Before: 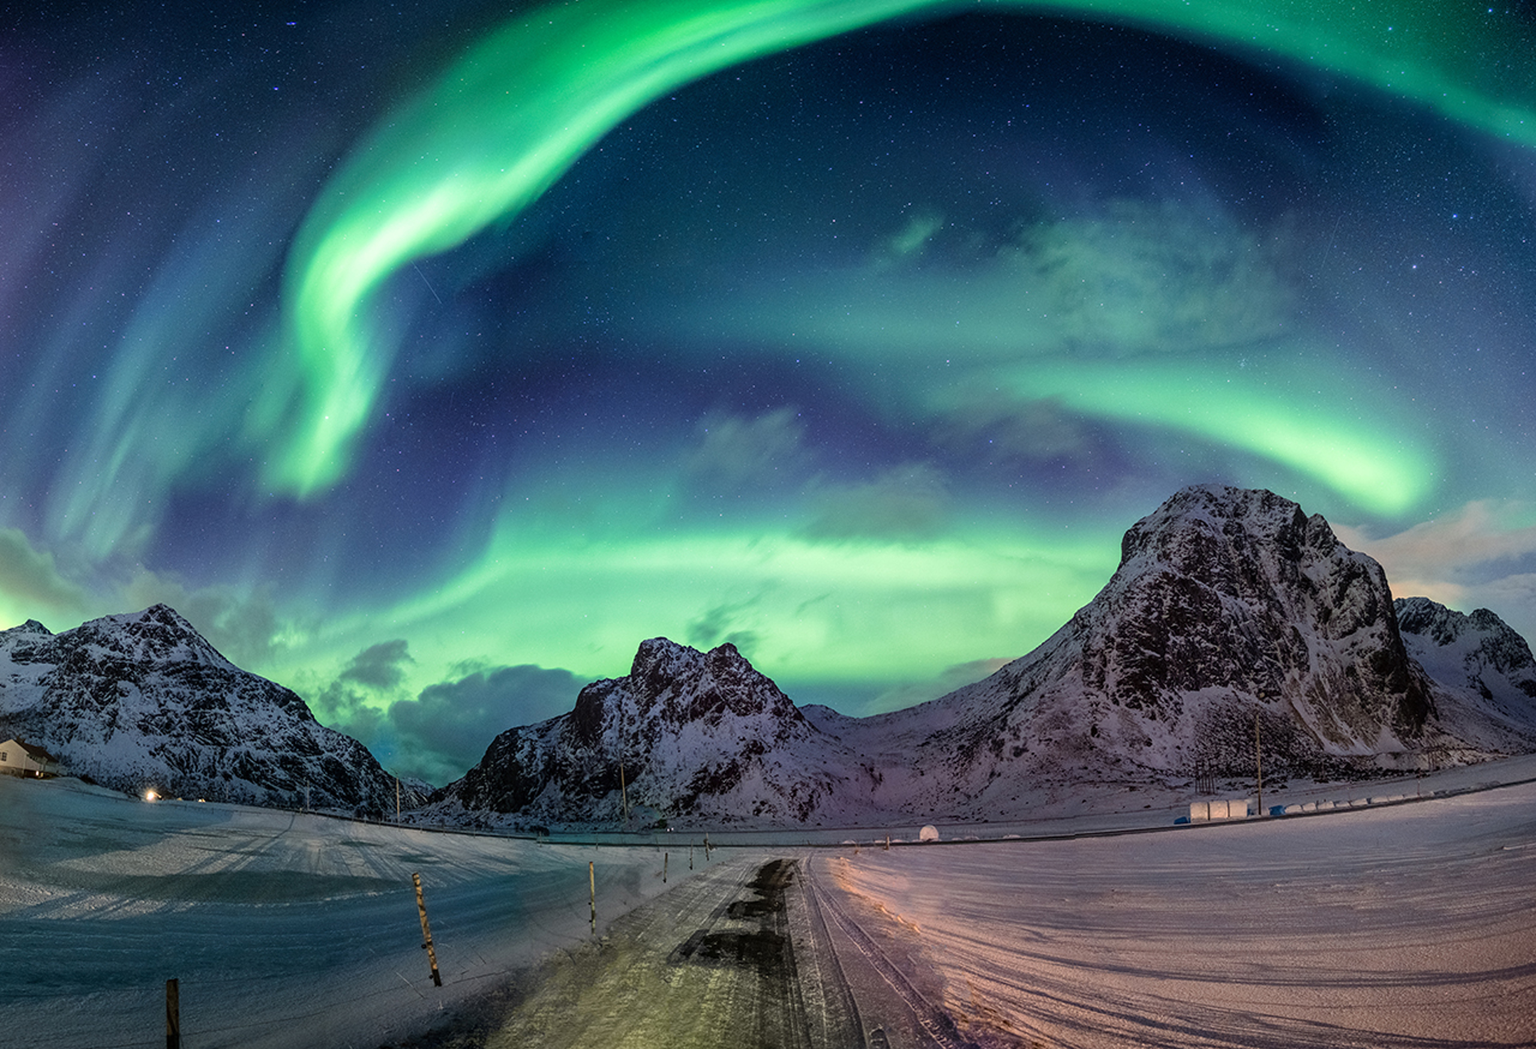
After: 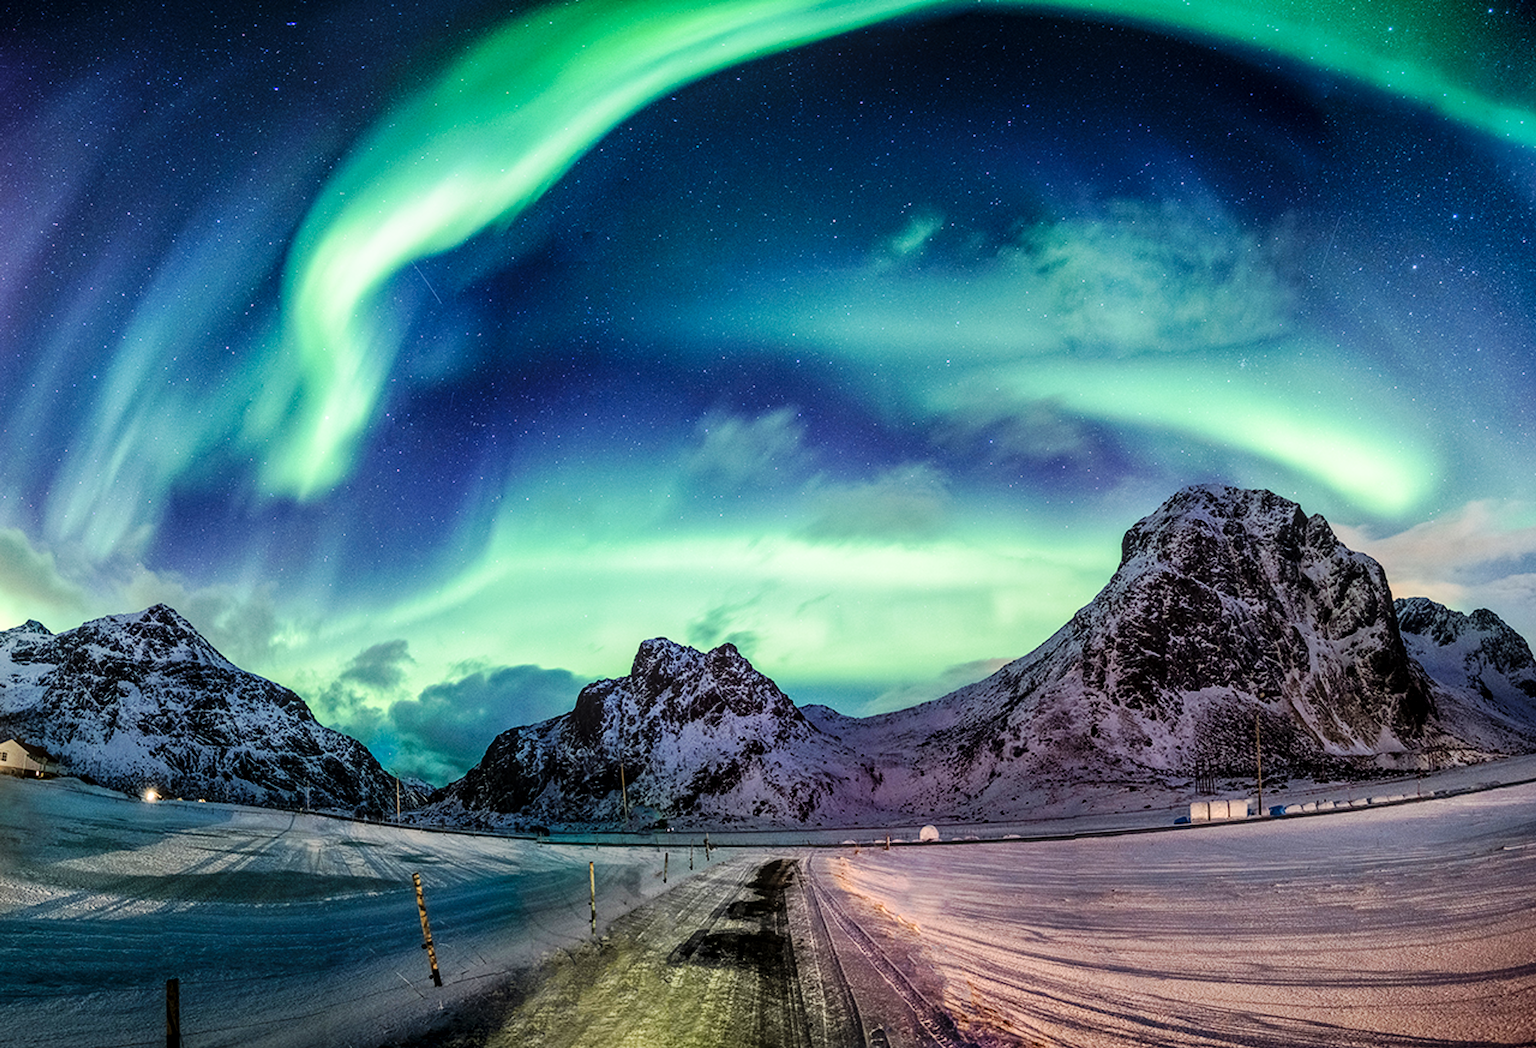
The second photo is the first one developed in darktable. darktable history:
local contrast: on, module defaults
base curve: curves: ch0 [(0, 0) (0.032, 0.025) (0.121, 0.166) (0.206, 0.329) (0.605, 0.79) (1, 1)], preserve colors none
tone equalizer: edges refinement/feathering 500, mask exposure compensation -1.57 EV, preserve details no
